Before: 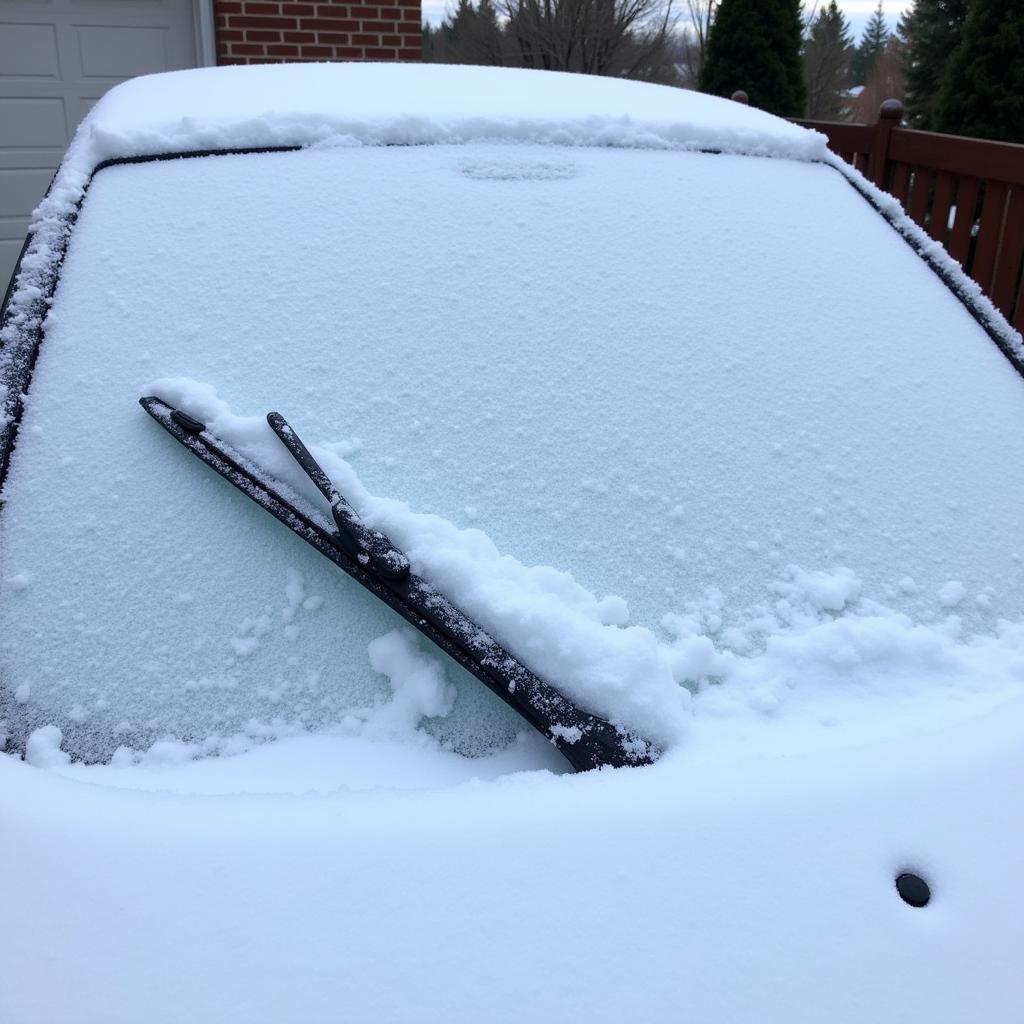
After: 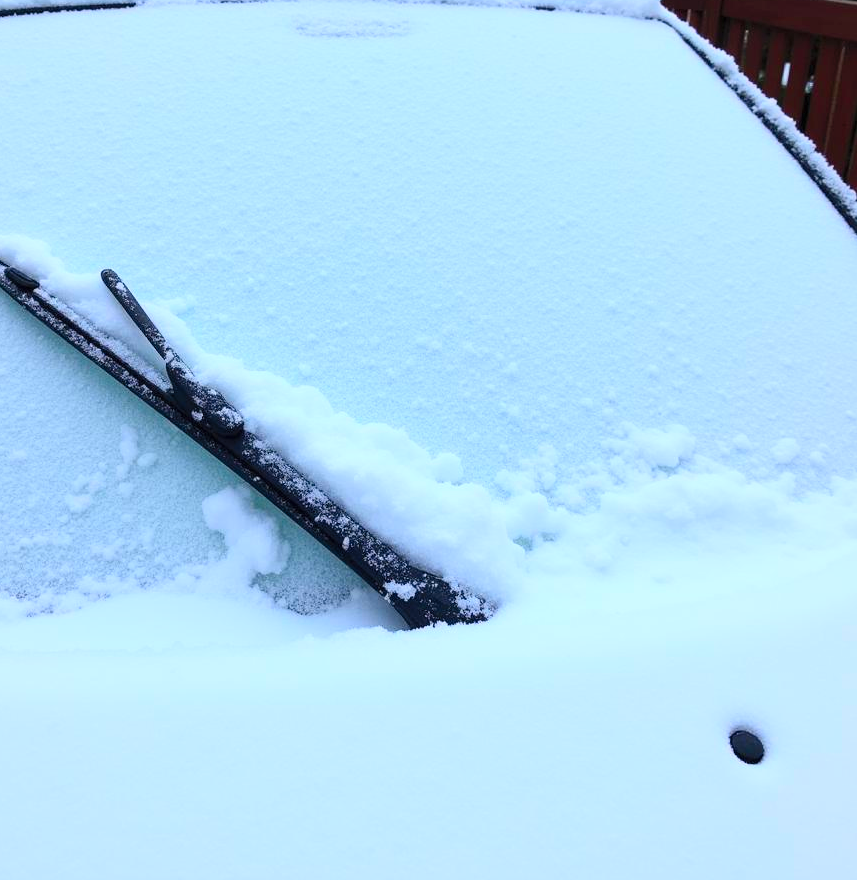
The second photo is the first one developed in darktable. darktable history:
crop: left 16.274%, top 14.041%
color correction: highlights b* -0.029, saturation 0.826
contrast brightness saturation: contrast 0.2, brightness 0.2, saturation 0.809
